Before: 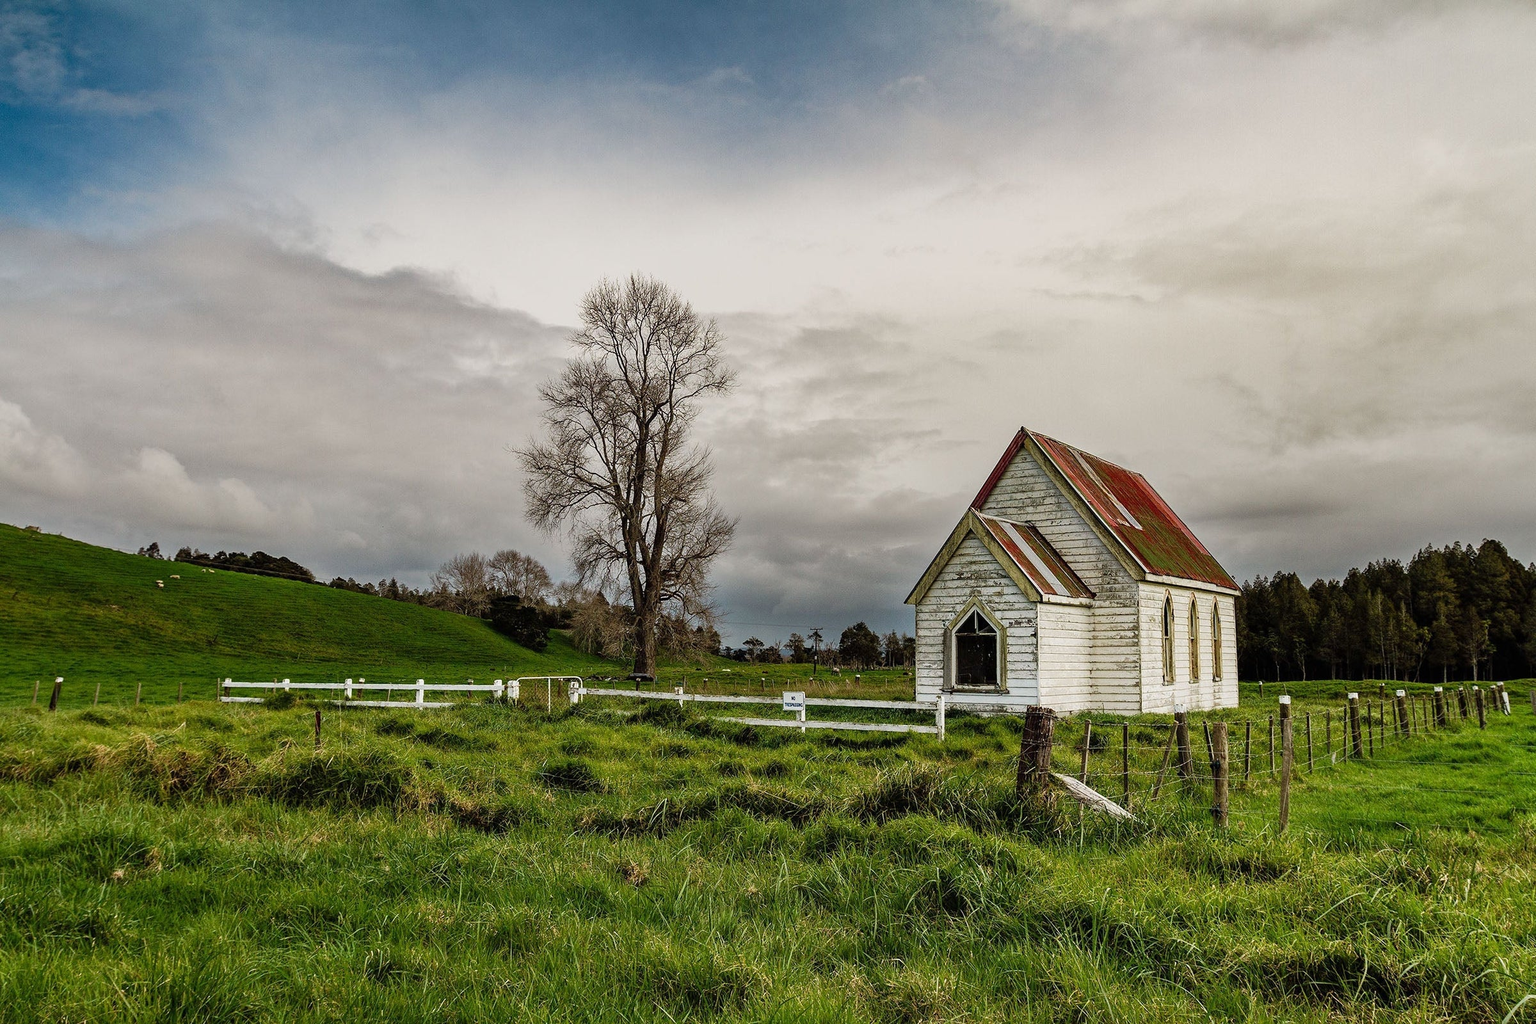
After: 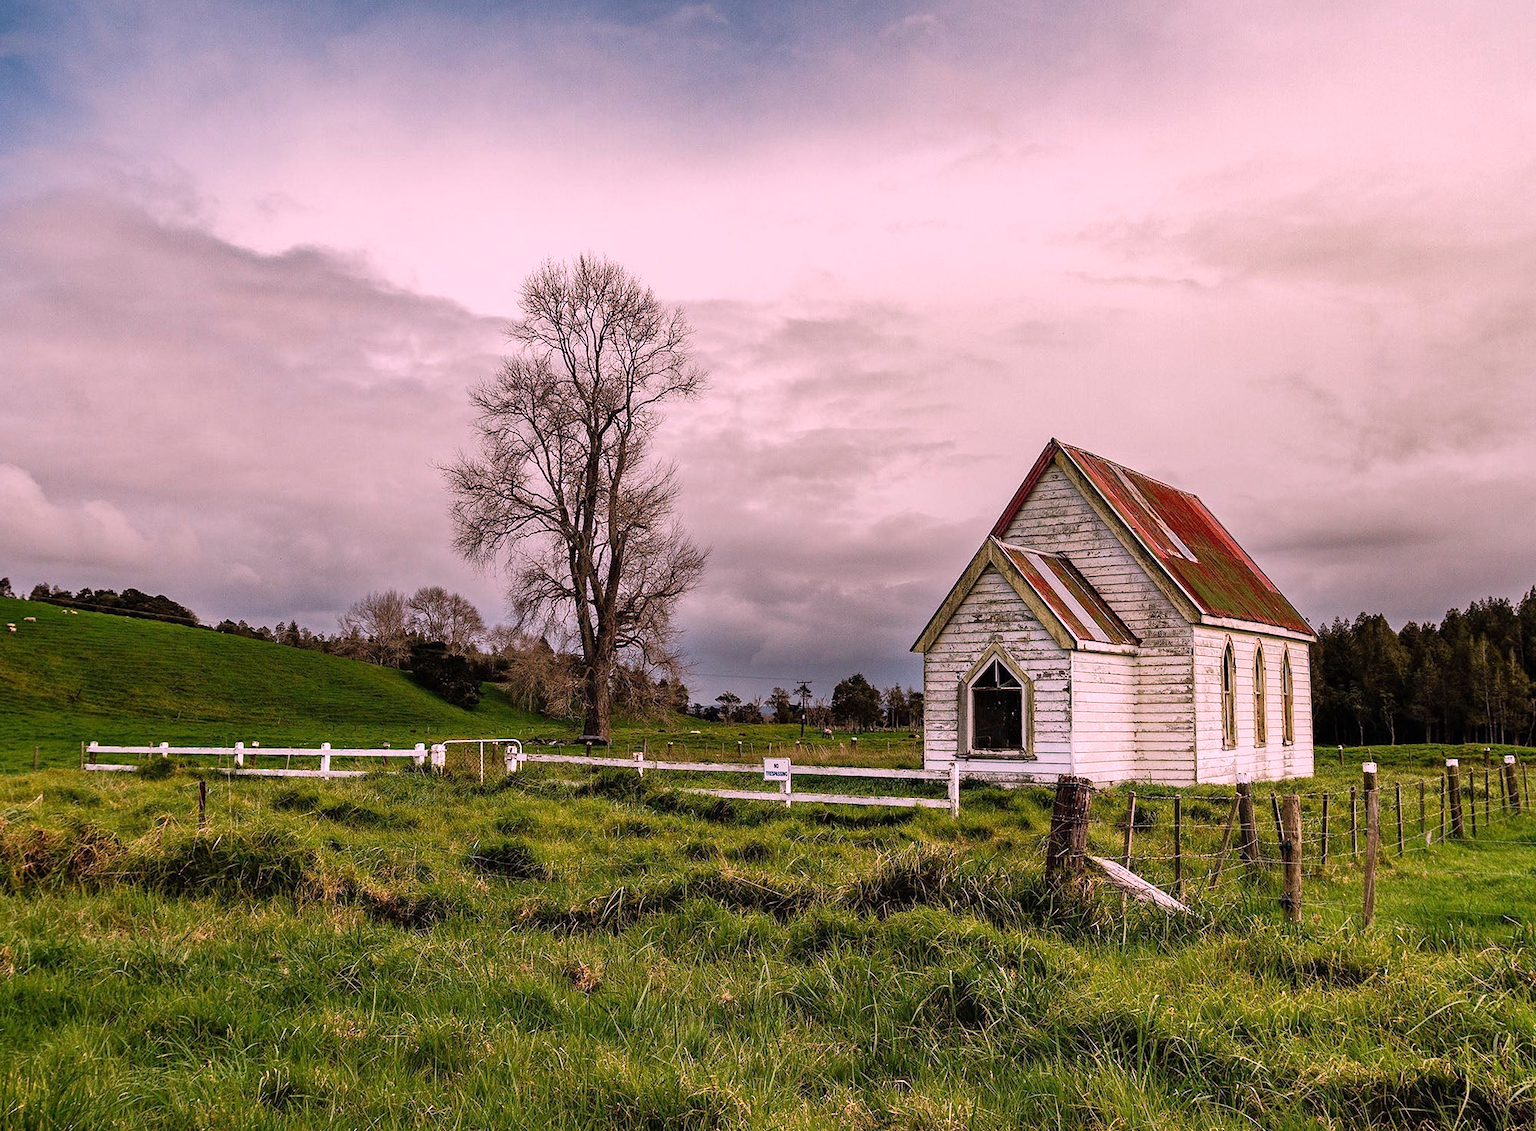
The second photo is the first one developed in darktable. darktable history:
crop: left 9.807%, top 6.259%, right 7.334%, bottom 2.177%
white balance: red 1.188, blue 1.11
